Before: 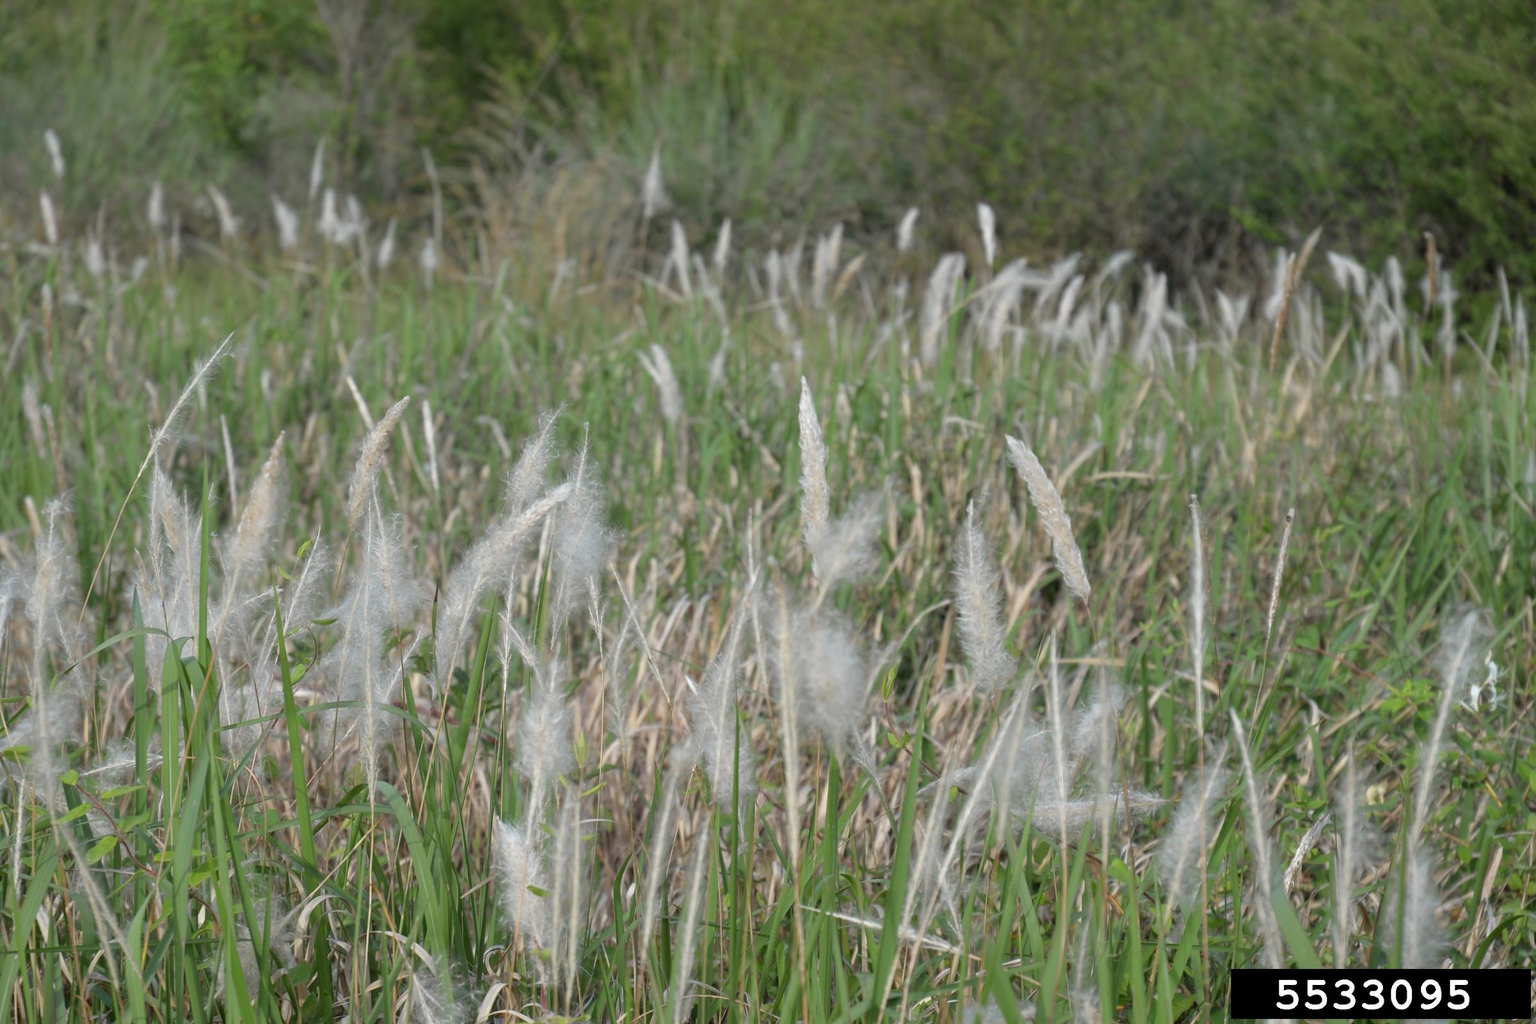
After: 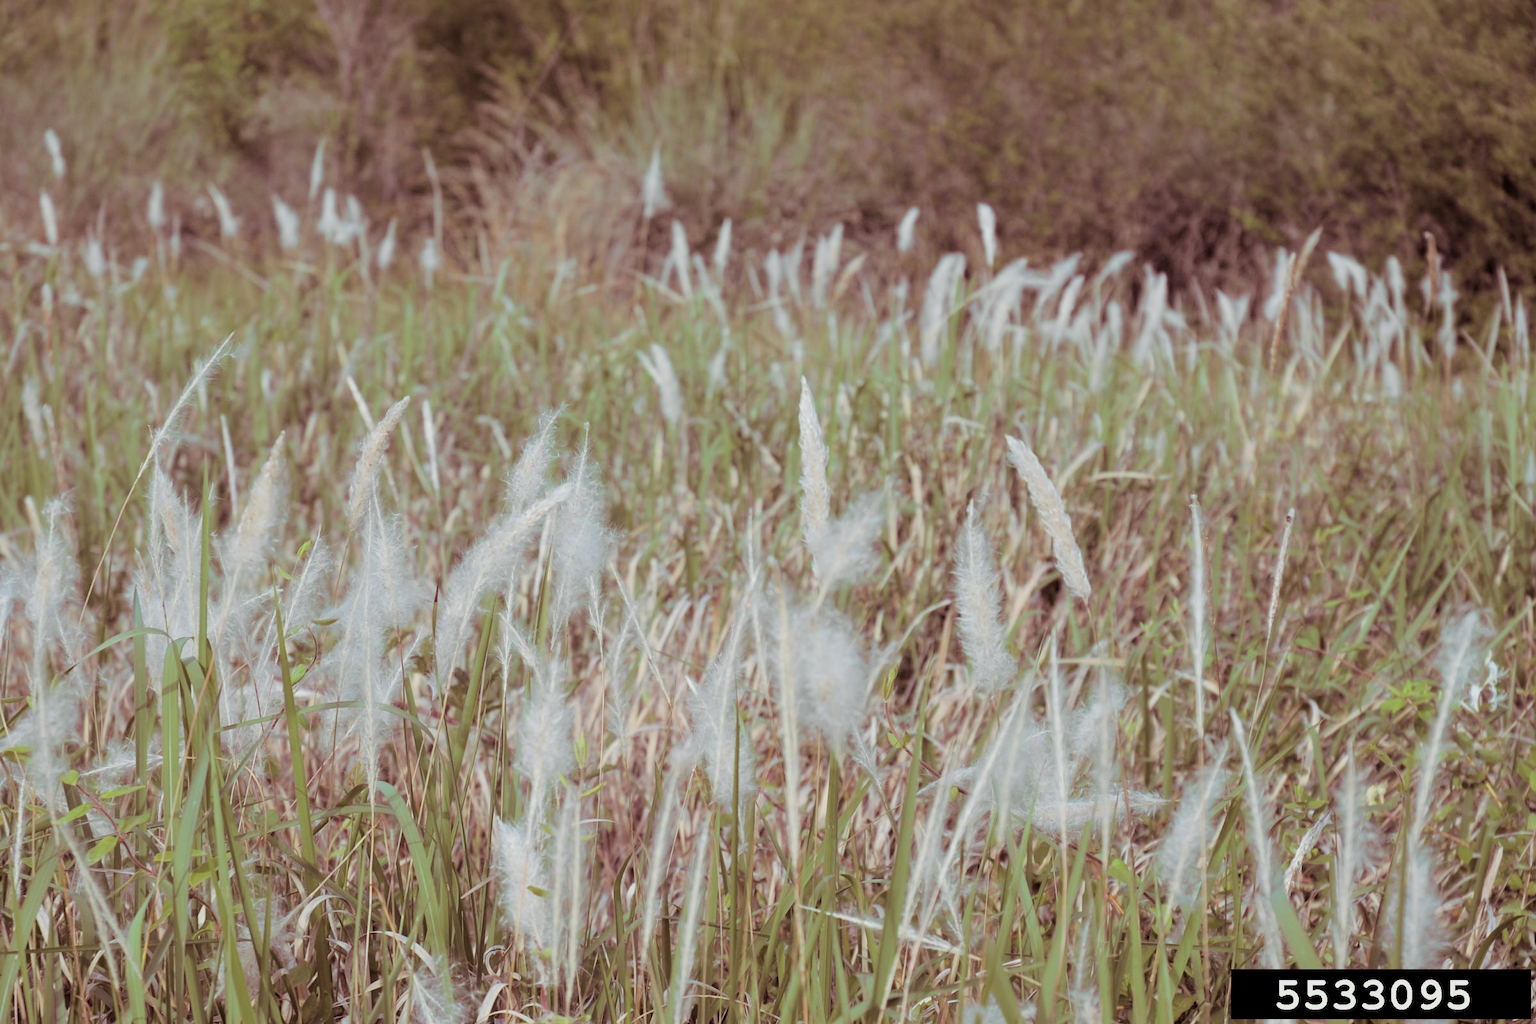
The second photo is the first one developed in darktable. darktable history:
exposure: exposure 0.6 EV, compensate highlight preservation false
white balance: red 0.982, blue 1.018
filmic rgb: black relative exposure -7.65 EV, white relative exposure 4.56 EV, hardness 3.61
split-toning: on, module defaults
